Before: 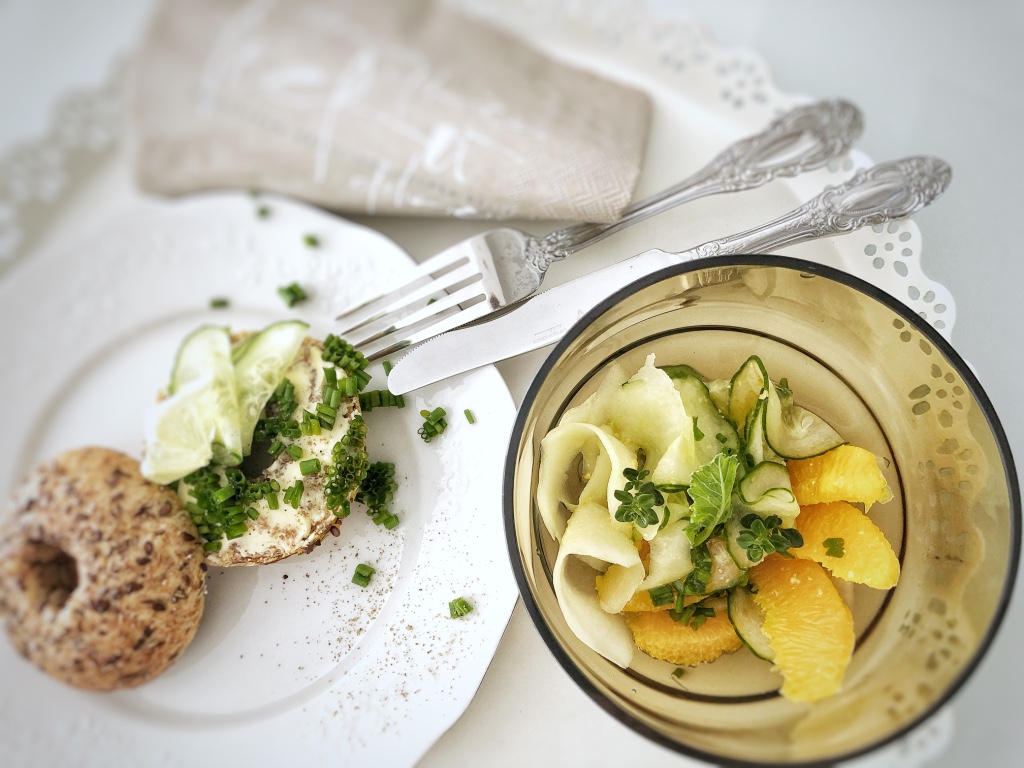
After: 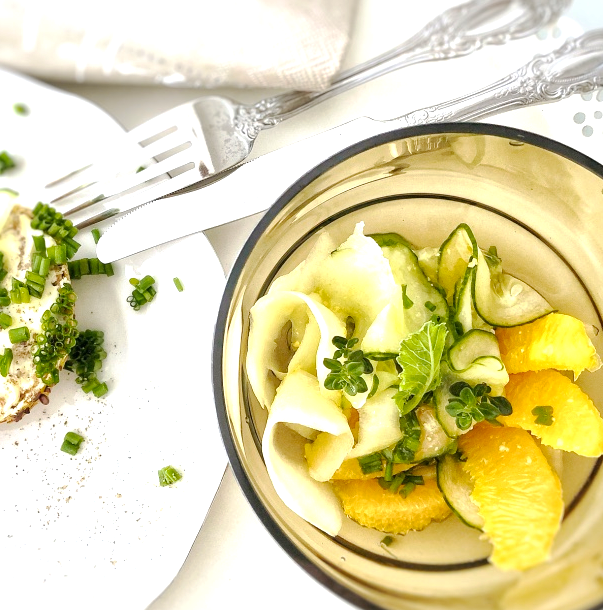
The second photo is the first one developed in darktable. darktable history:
crop and rotate: left 28.44%, top 17.216%, right 12.667%, bottom 3.326%
color balance rgb: perceptual saturation grading › global saturation -0.128%, perceptual saturation grading › mid-tones 11.53%, perceptual brilliance grading › global brilliance 19.451%, global vibrance 20%
base curve: curves: ch0 [(0, 0) (0.262, 0.32) (0.722, 0.705) (1, 1)], preserve colors none
